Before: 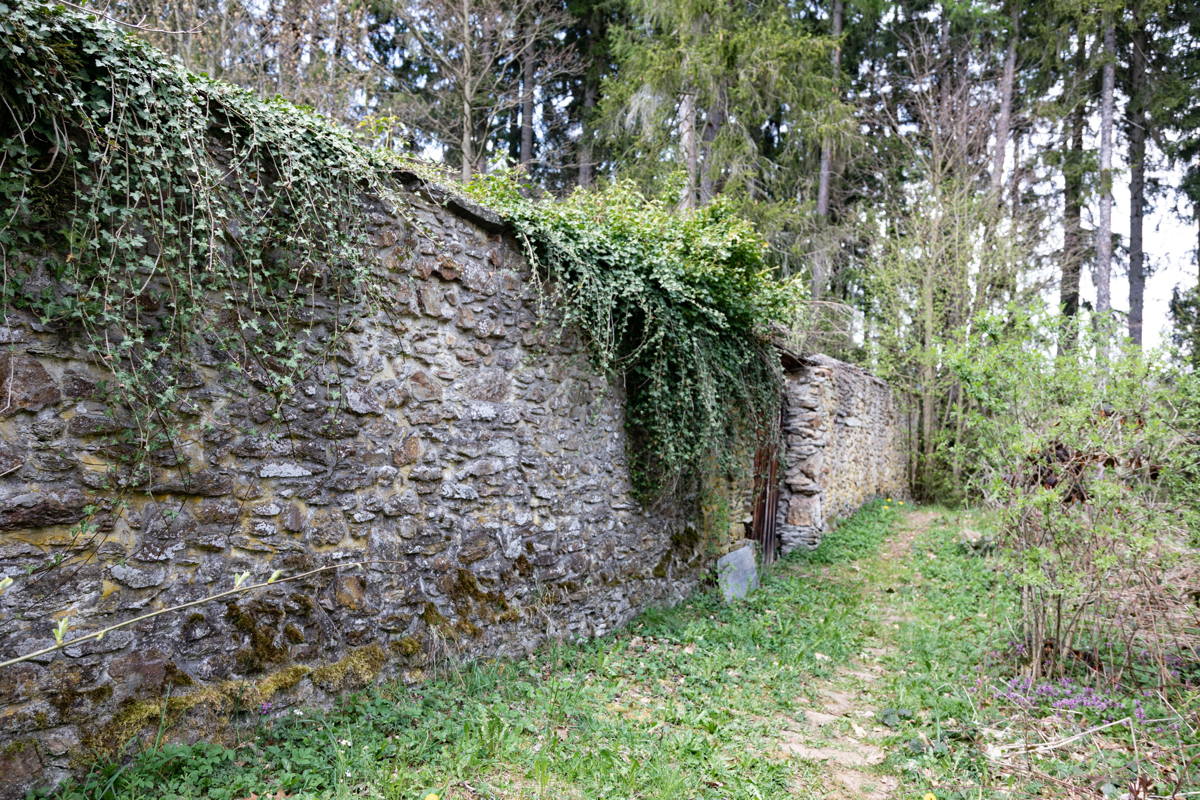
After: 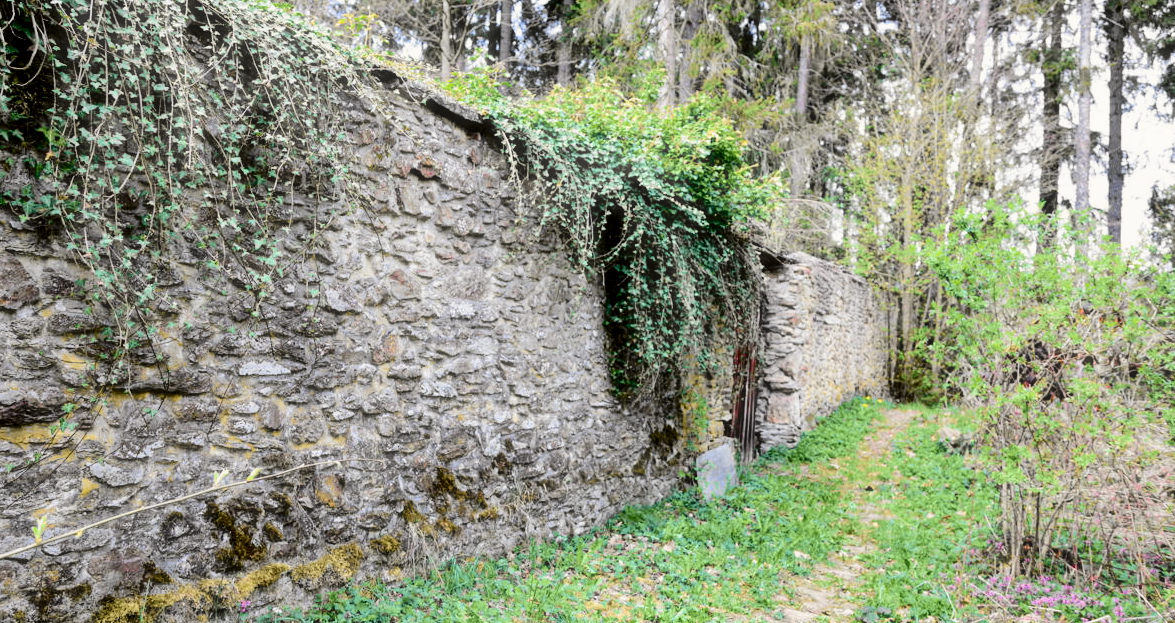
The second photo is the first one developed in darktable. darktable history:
exposure: black level correction 0.009, exposure 0.119 EV, compensate highlight preservation false
haze removal: strength -0.1, adaptive false
shadows and highlights: shadows 53, soften with gaussian
tone curve: curves: ch0 [(0.014, 0) (0.13, 0.09) (0.227, 0.211) (0.33, 0.395) (0.494, 0.615) (0.662, 0.76) (0.795, 0.846) (1, 0.969)]; ch1 [(0, 0) (0.366, 0.367) (0.447, 0.416) (0.473, 0.484) (0.504, 0.502) (0.525, 0.518) (0.564, 0.601) (0.634, 0.66) (0.746, 0.804) (1, 1)]; ch2 [(0, 0) (0.333, 0.346) (0.375, 0.375) (0.424, 0.43) (0.476, 0.498) (0.496, 0.505) (0.517, 0.522) (0.548, 0.548) (0.579, 0.618) (0.651, 0.674) (0.688, 0.728) (1, 1)], color space Lab, independent channels, preserve colors none
crop and rotate: left 1.814%, top 12.818%, right 0.25%, bottom 9.225%
